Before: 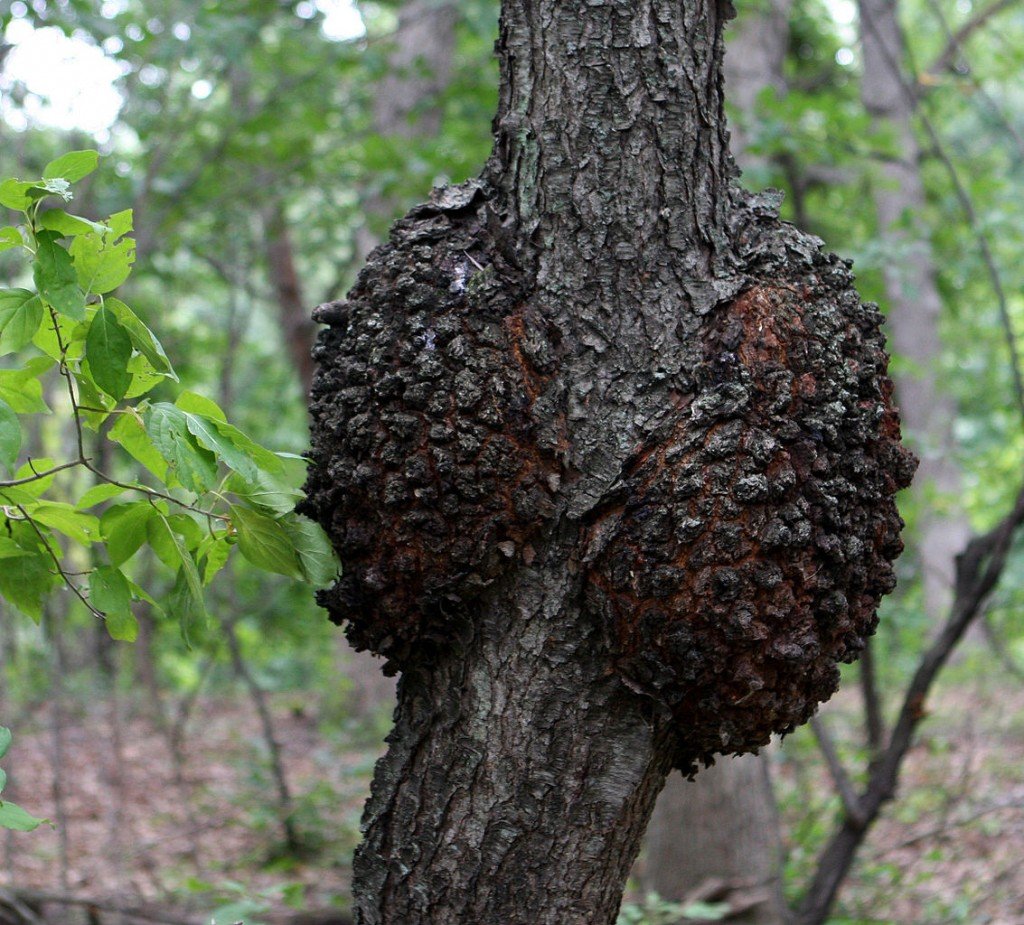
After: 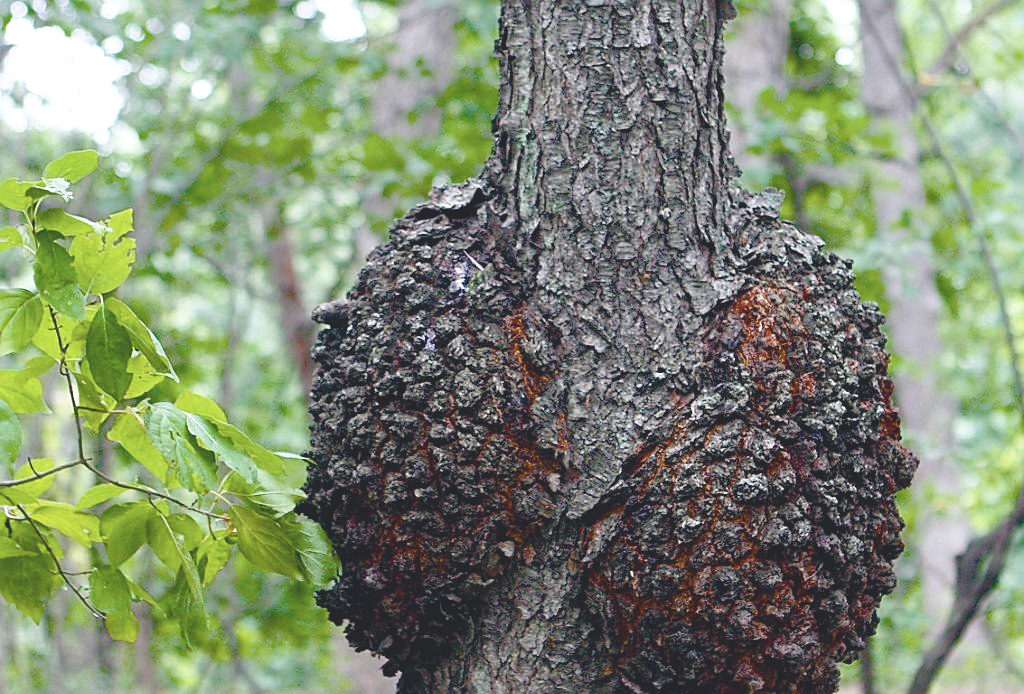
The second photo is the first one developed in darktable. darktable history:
contrast brightness saturation: contrast -0.264, saturation -0.433
sharpen: on, module defaults
tone curve: curves: ch0 [(0, 0) (0.003, 0.023) (0.011, 0.025) (0.025, 0.029) (0.044, 0.047) (0.069, 0.079) (0.1, 0.113) (0.136, 0.152) (0.177, 0.199) (0.224, 0.26) (0.277, 0.333) (0.335, 0.404) (0.399, 0.48) (0.468, 0.559) (0.543, 0.635) (0.623, 0.713) (0.709, 0.797) (0.801, 0.879) (0.898, 0.953) (1, 1)], preserve colors none
exposure: black level correction 0, exposure 0.696 EV, compensate highlight preservation false
crop: bottom 24.888%
color balance rgb: power › hue 329.75°, global offset › chroma 0.068%, global offset › hue 253.19°, linear chroma grading › shadows 9.563%, linear chroma grading › highlights 9.549%, linear chroma grading › global chroma 15.539%, linear chroma grading › mid-tones 14.562%, perceptual saturation grading › global saturation 20%, perceptual saturation grading › highlights -14.142%, perceptual saturation grading › shadows 49.228%, global vibrance 1.351%, saturation formula JzAzBz (2021)
